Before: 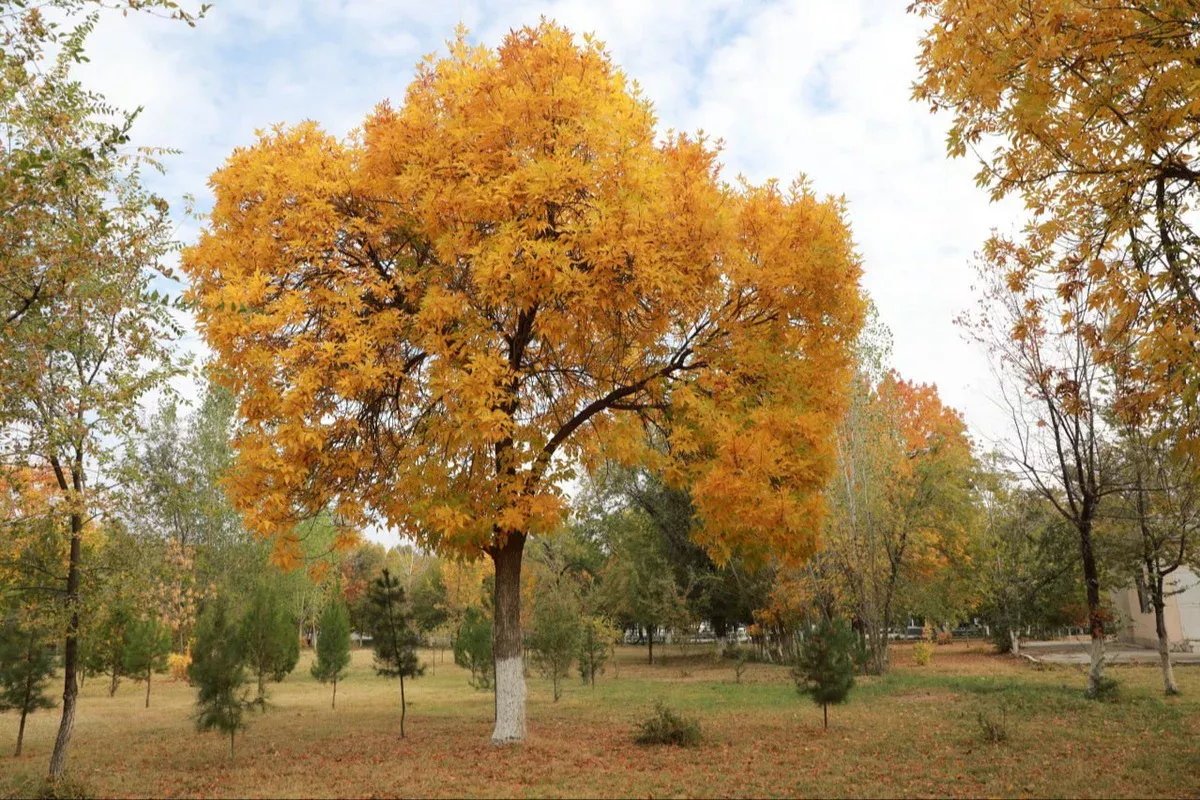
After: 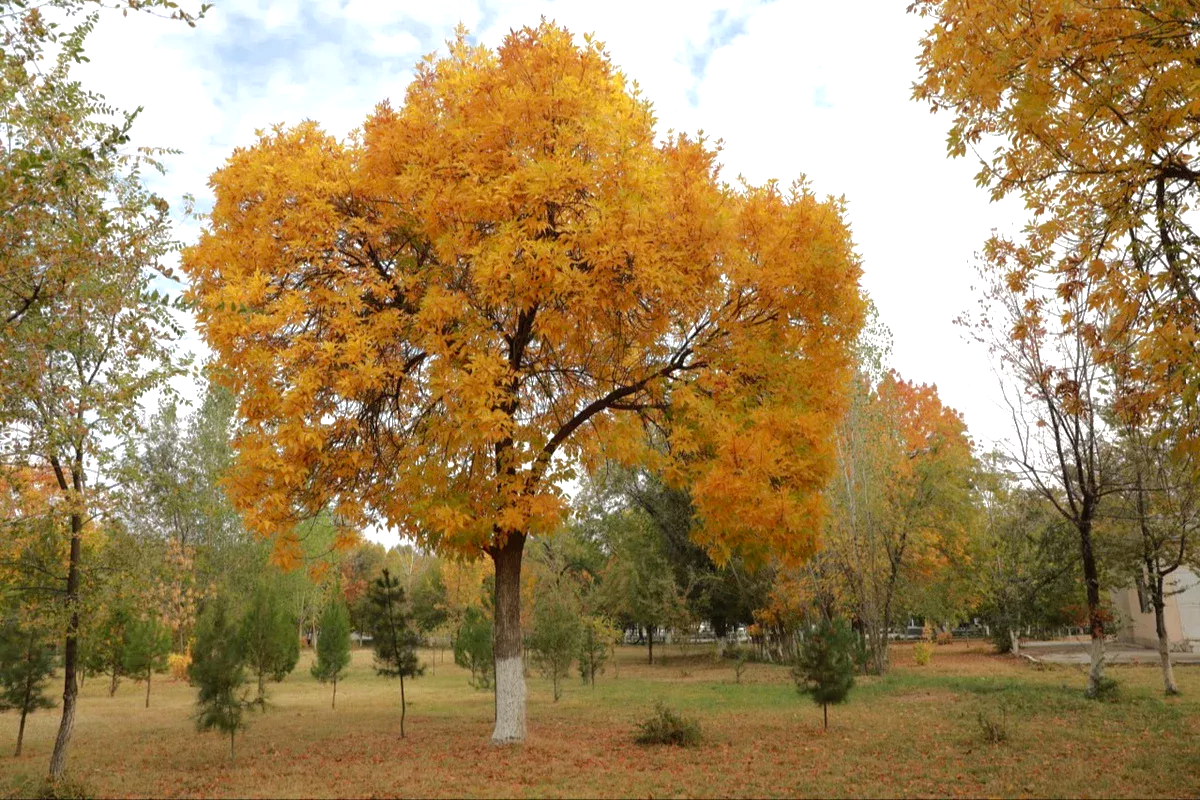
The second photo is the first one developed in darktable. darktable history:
levels: levels [0, 0.394, 0.787]
base curve: curves: ch0 [(0, 0) (0.841, 0.609) (1, 1)]
